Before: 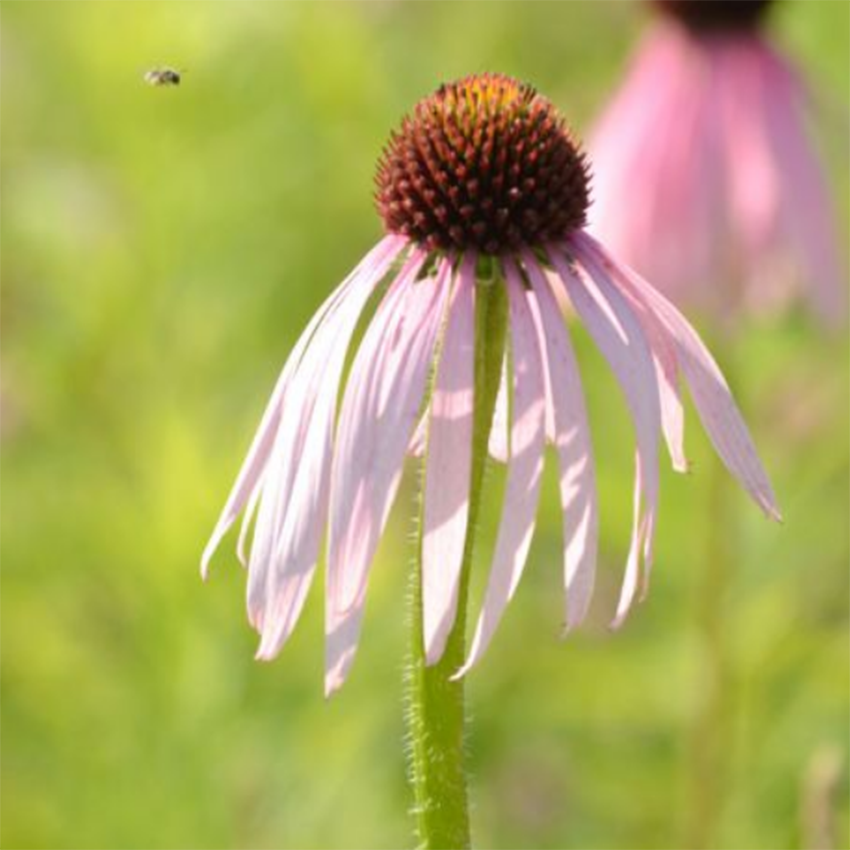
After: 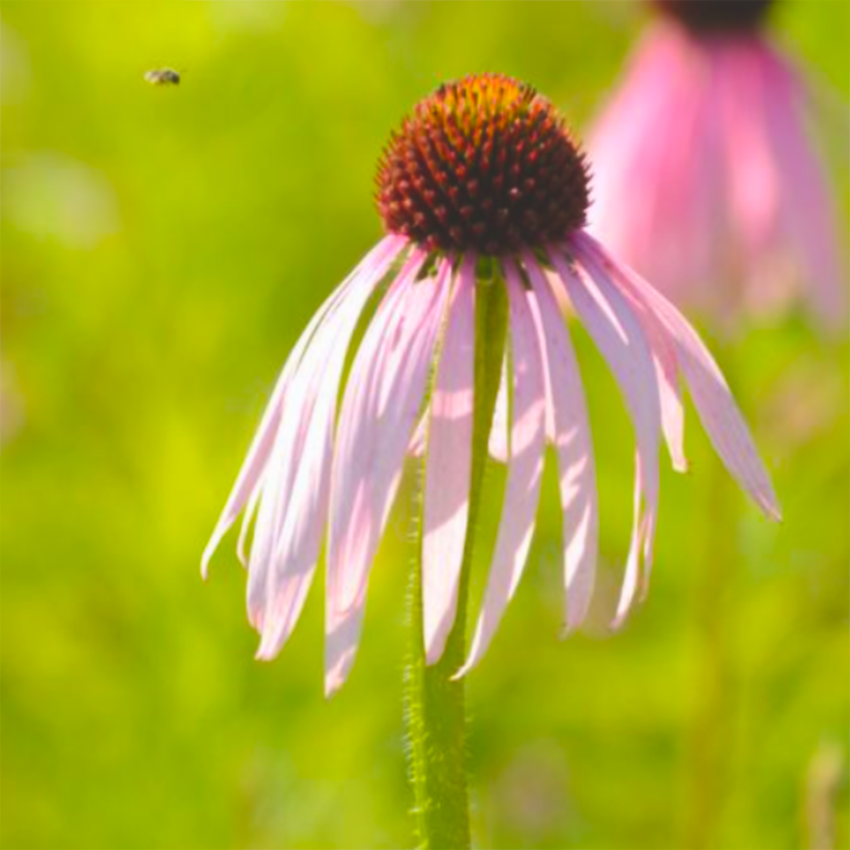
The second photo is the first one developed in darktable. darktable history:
contrast equalizer: octaves 7, y [[0.5 ×4, 0.525, 0.667], [0.5 ×6], [0.5 ×6], [0 ×4, 0.042, 0], [0, 0, 0.004, 0.1, 0.191, 0.131]], mix -0.991
color balance rgb: perceptual saturation grading › global saturation 39.364%, global vibrance 20%
tone equalizer: edges refinement/feathering 500, mask exposure compensation -1.57 EV, preserve details no
exposure: black level correction -0.021, exposure -0.037 EV, compensate highlight preservation false
